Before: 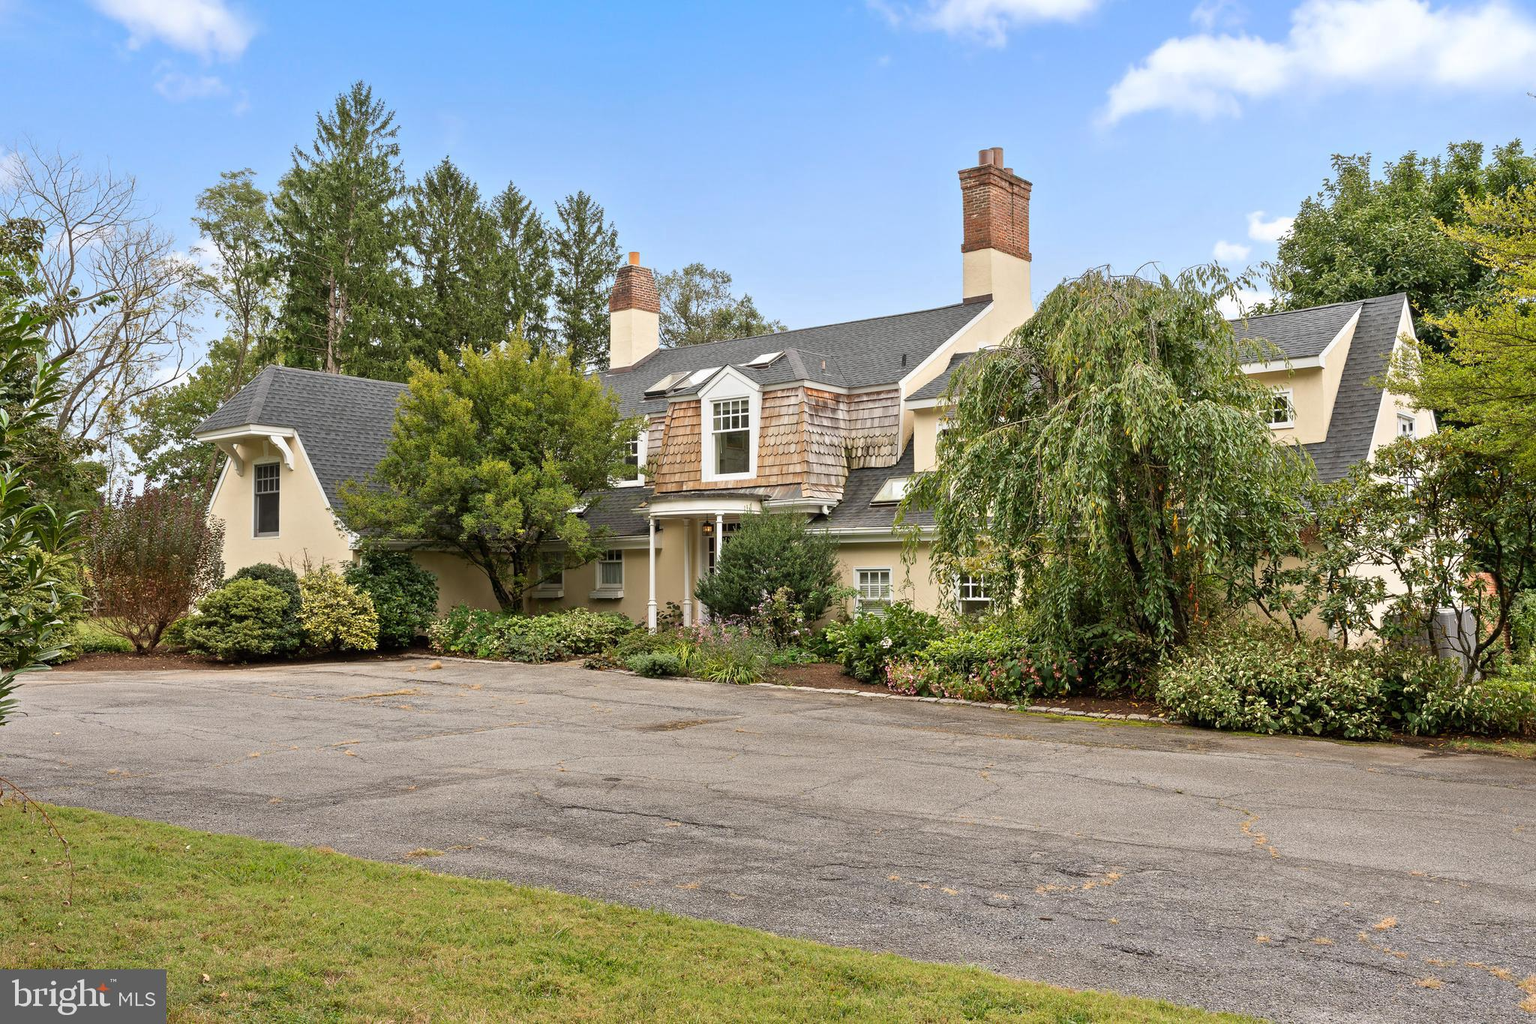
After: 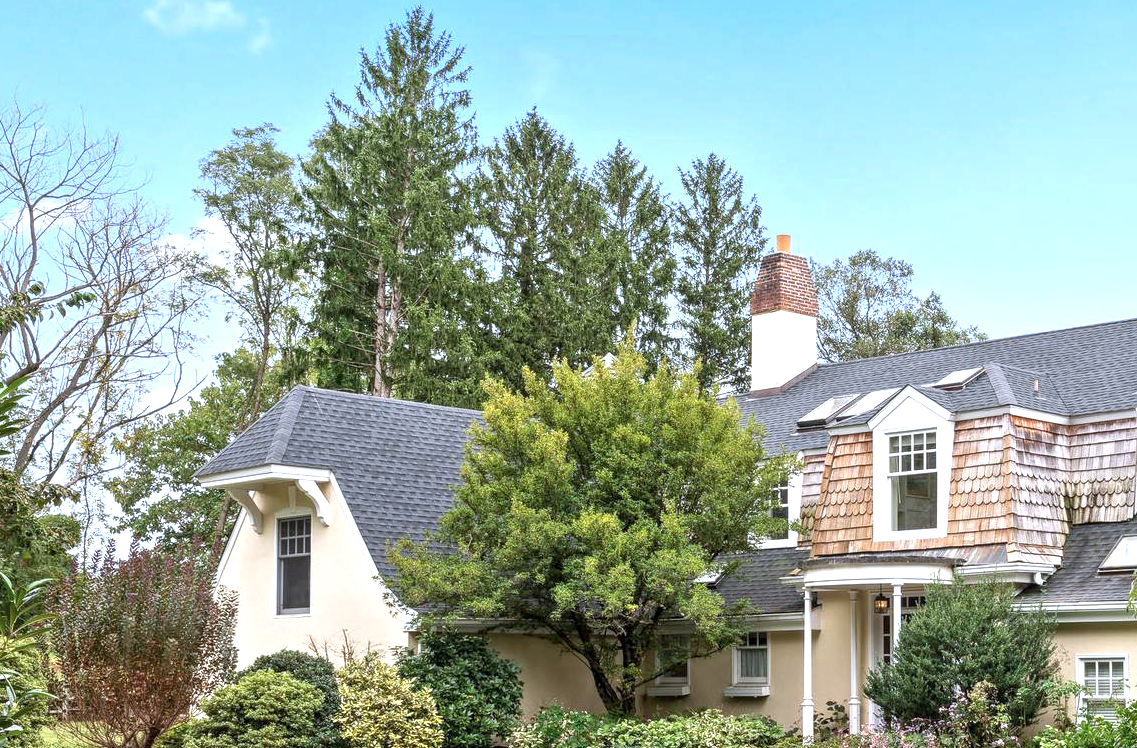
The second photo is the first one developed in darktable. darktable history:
local contrast: on, module defaults
color calibration: illuminant as shot in camera, x 0.37, y 0.382, temperature 4319.14 K
crop and rotate: left 3.028%, top 7.4%, right 41.418%, bottom 37.732%
exposure: exposure 0.64 EV, compensate highlight preservation false
